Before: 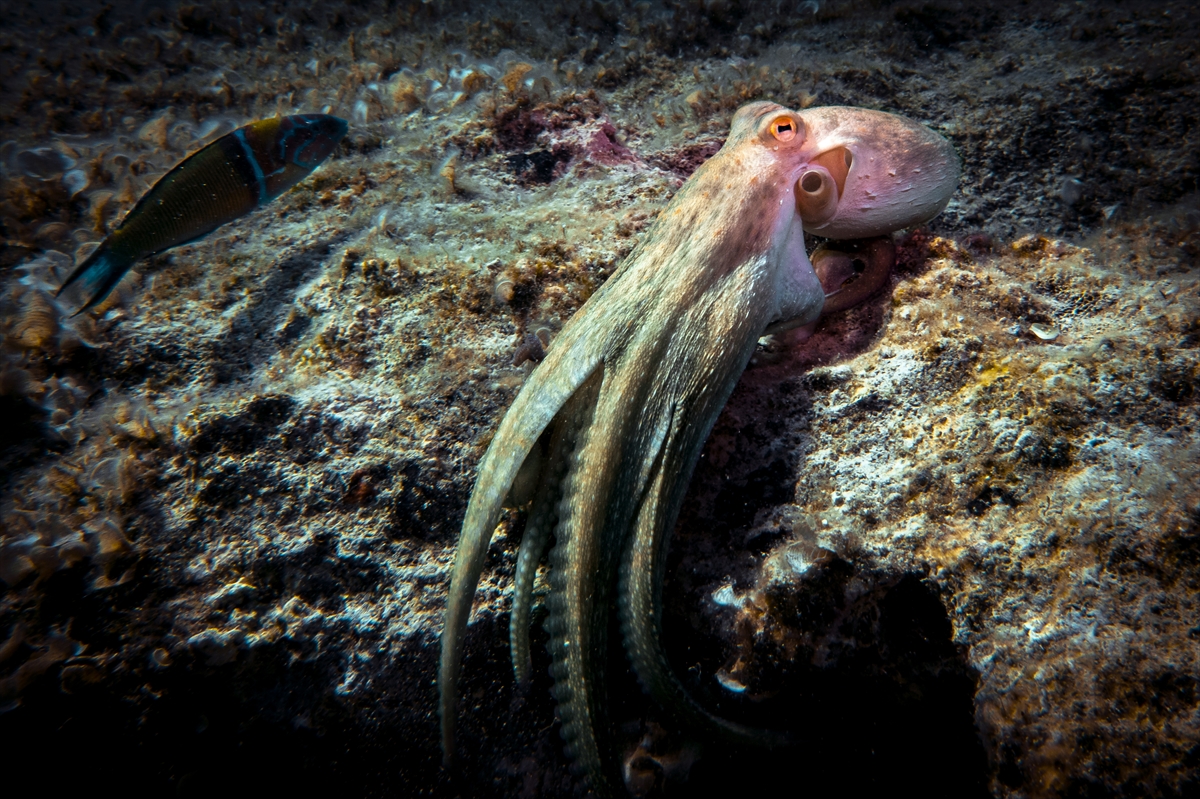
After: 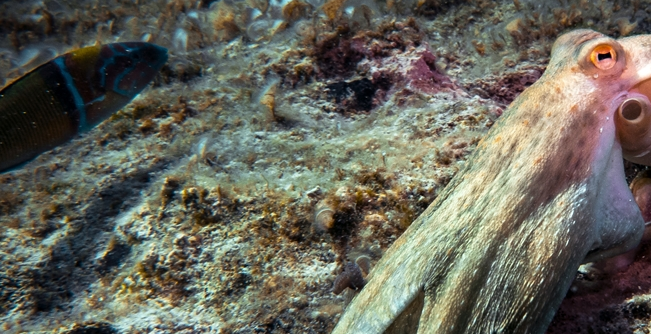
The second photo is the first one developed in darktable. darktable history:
crop: left 15.04%, top 9.065%, right 30.701%, bottom 49.112%
